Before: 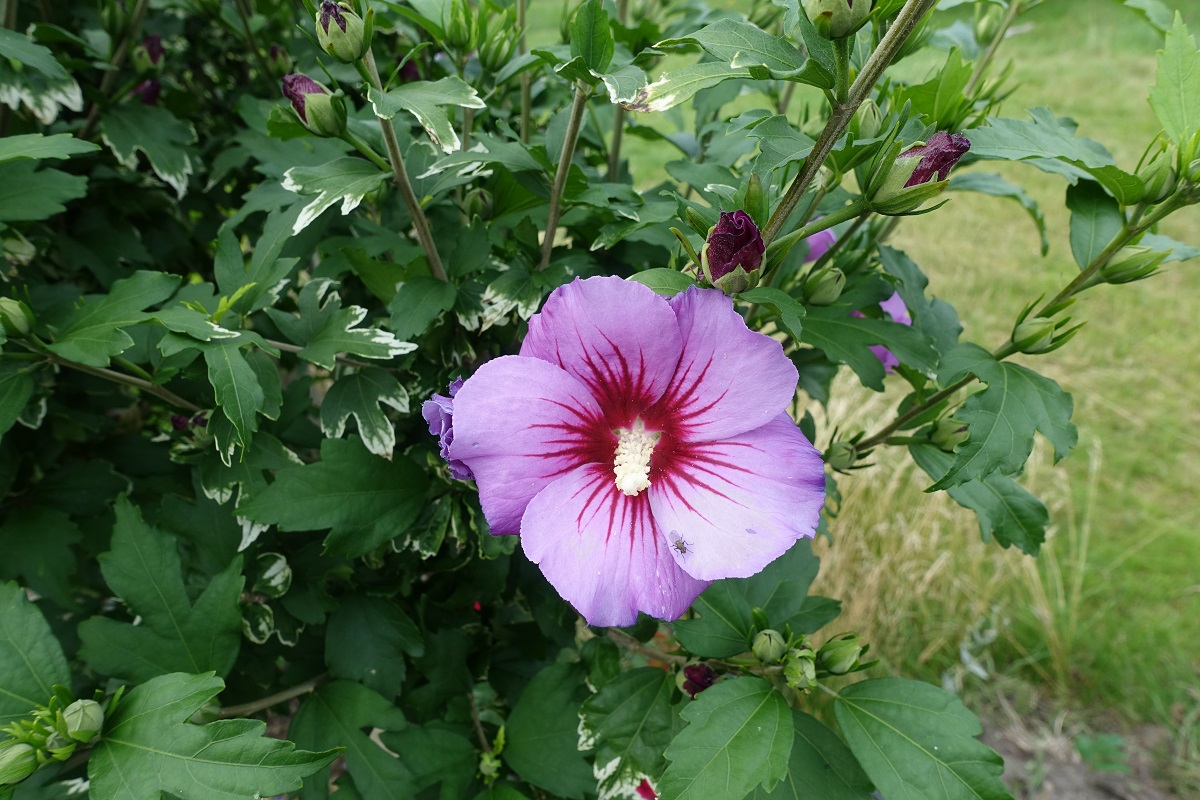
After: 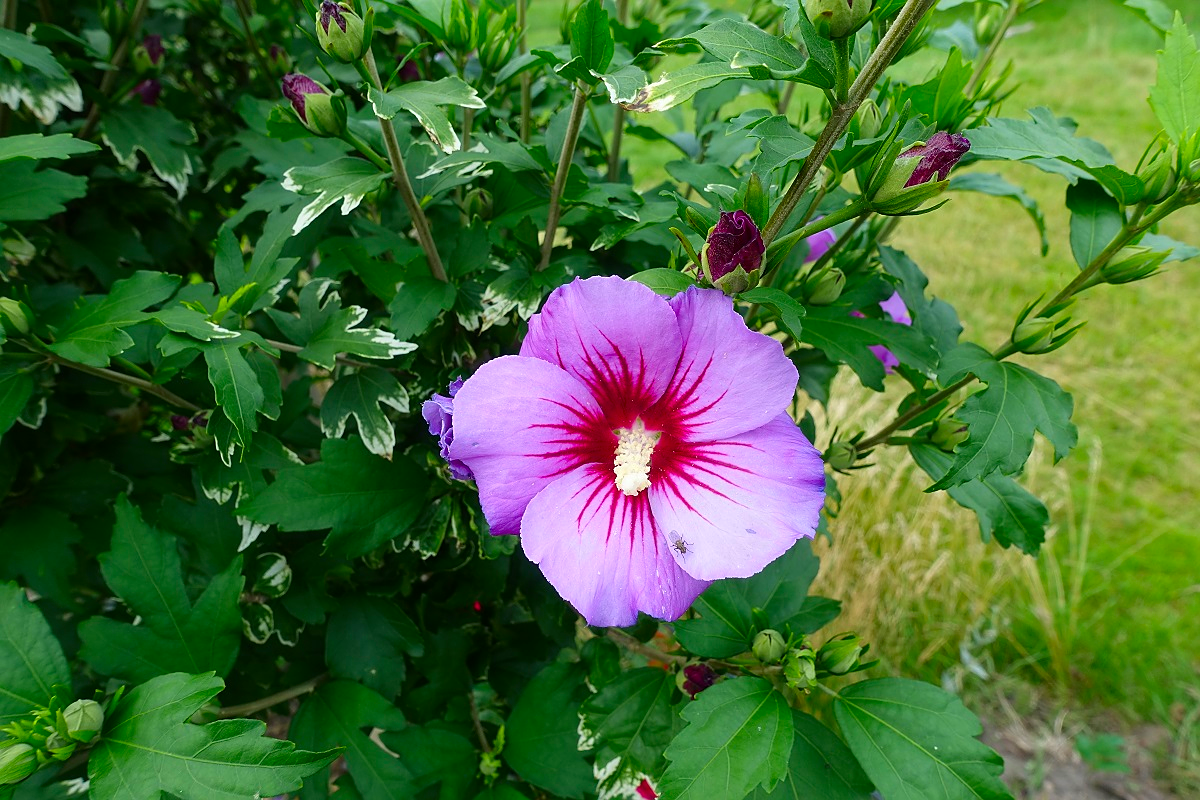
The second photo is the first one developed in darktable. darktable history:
sharpen: radius 1
contrast brightness saturation: saturation 0.5
